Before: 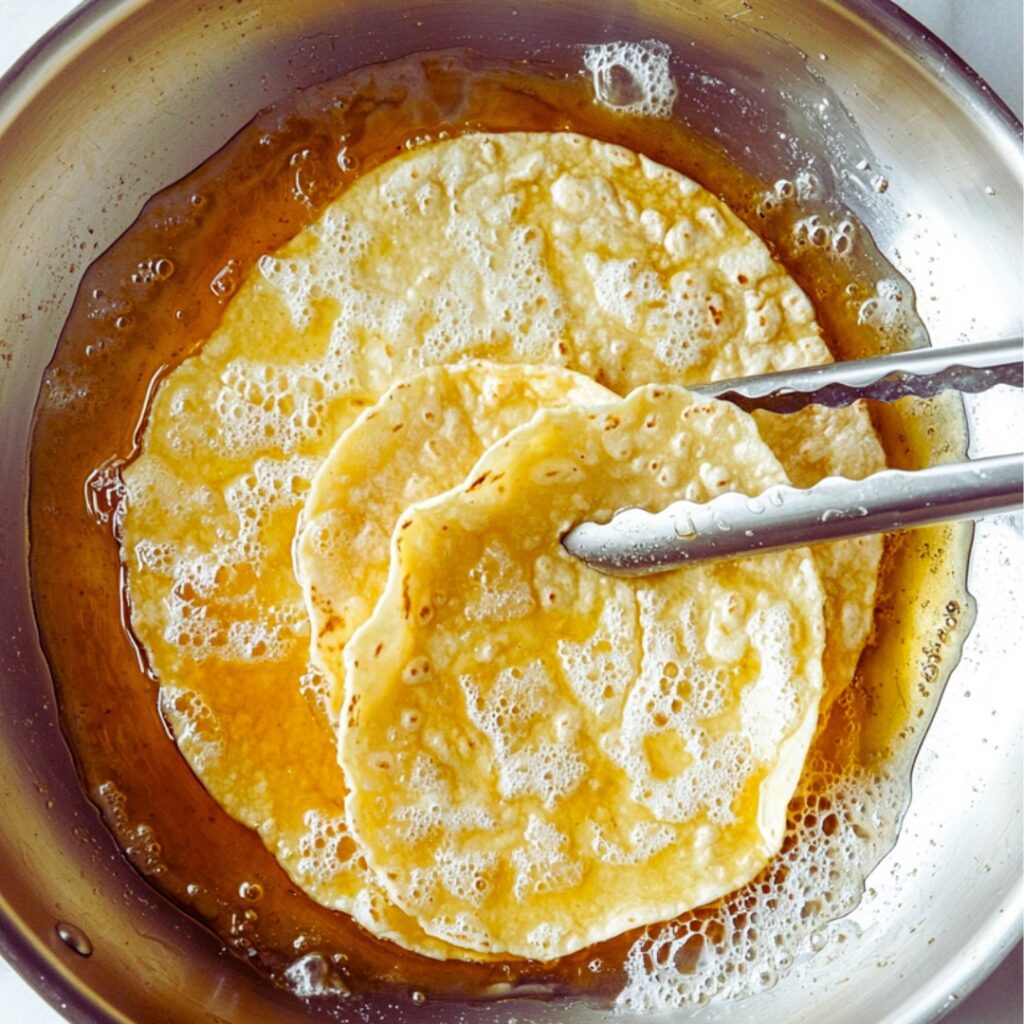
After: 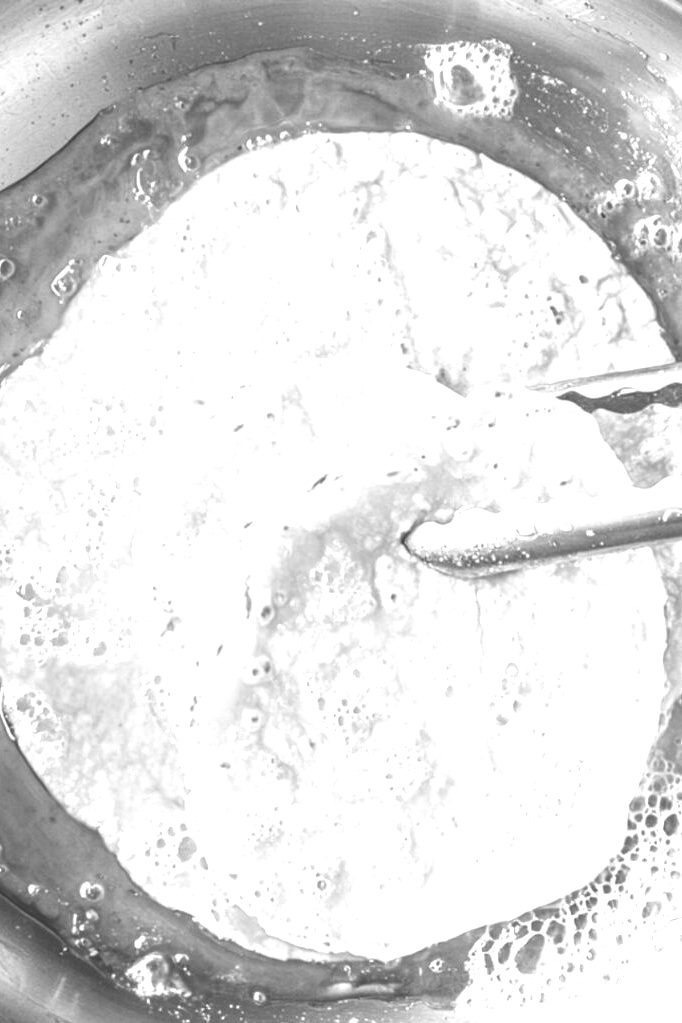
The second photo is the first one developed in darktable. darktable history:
crop and rotate: left 15.546%, right 17.787%
local contrast: highlights 61%, detail 143%, midtone range 0.428
colorize: hue 36°, source mix 100%
monochrome: a 26.22, b 42.67, size 0.8
contrast brightness saturation: contrast 0.1, brightness 0.03, saturation 0.09
color balance rgb: linear chroma grading › global chroma 8.33%, perceptual saturation grading › global saturation 18.52%, global vibrance 7.87%
